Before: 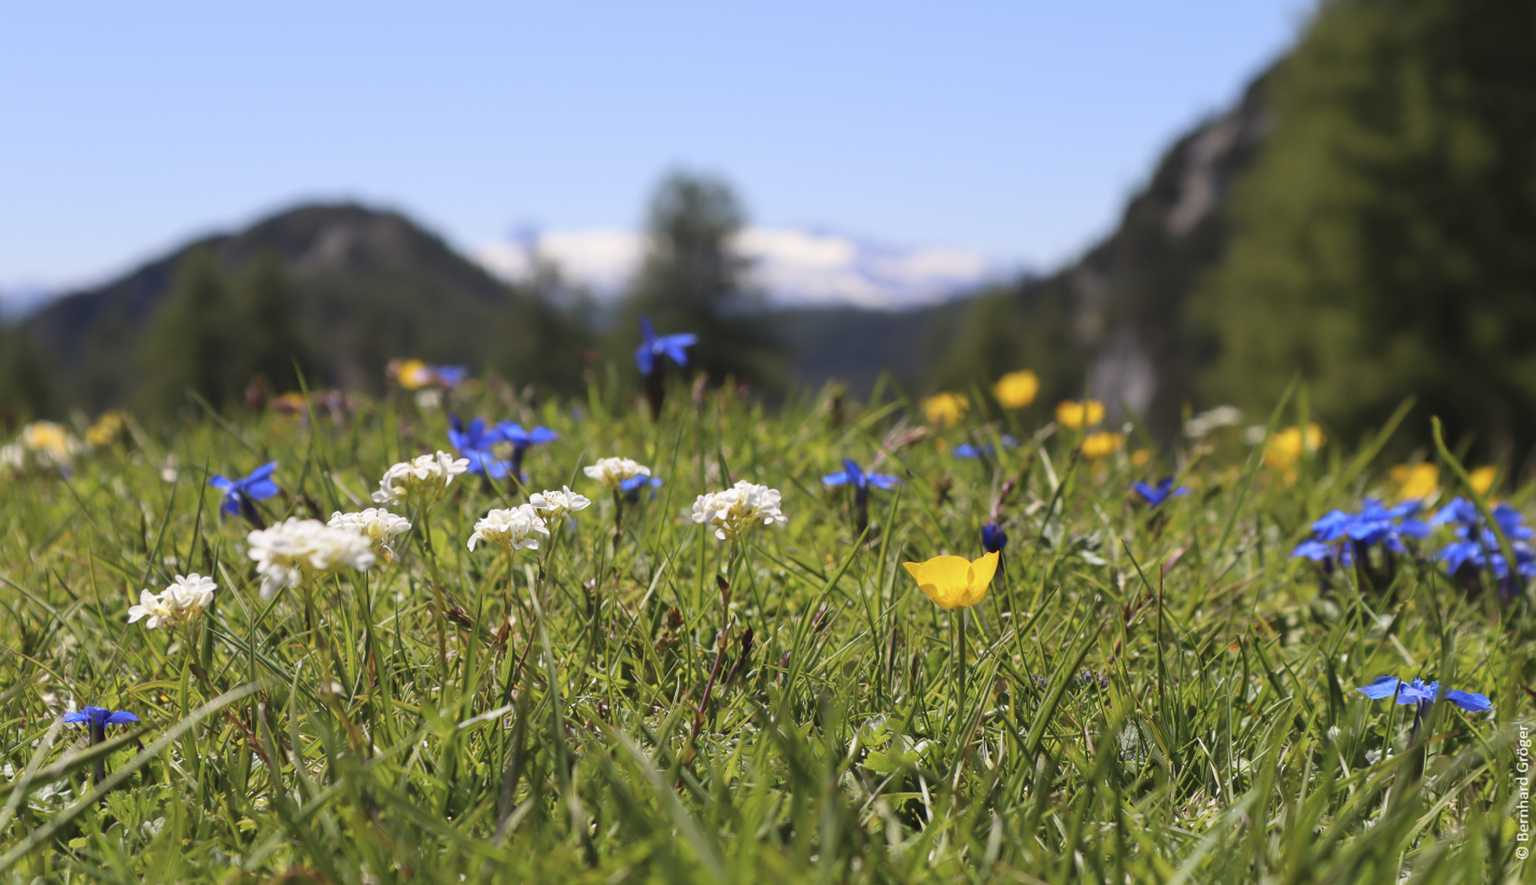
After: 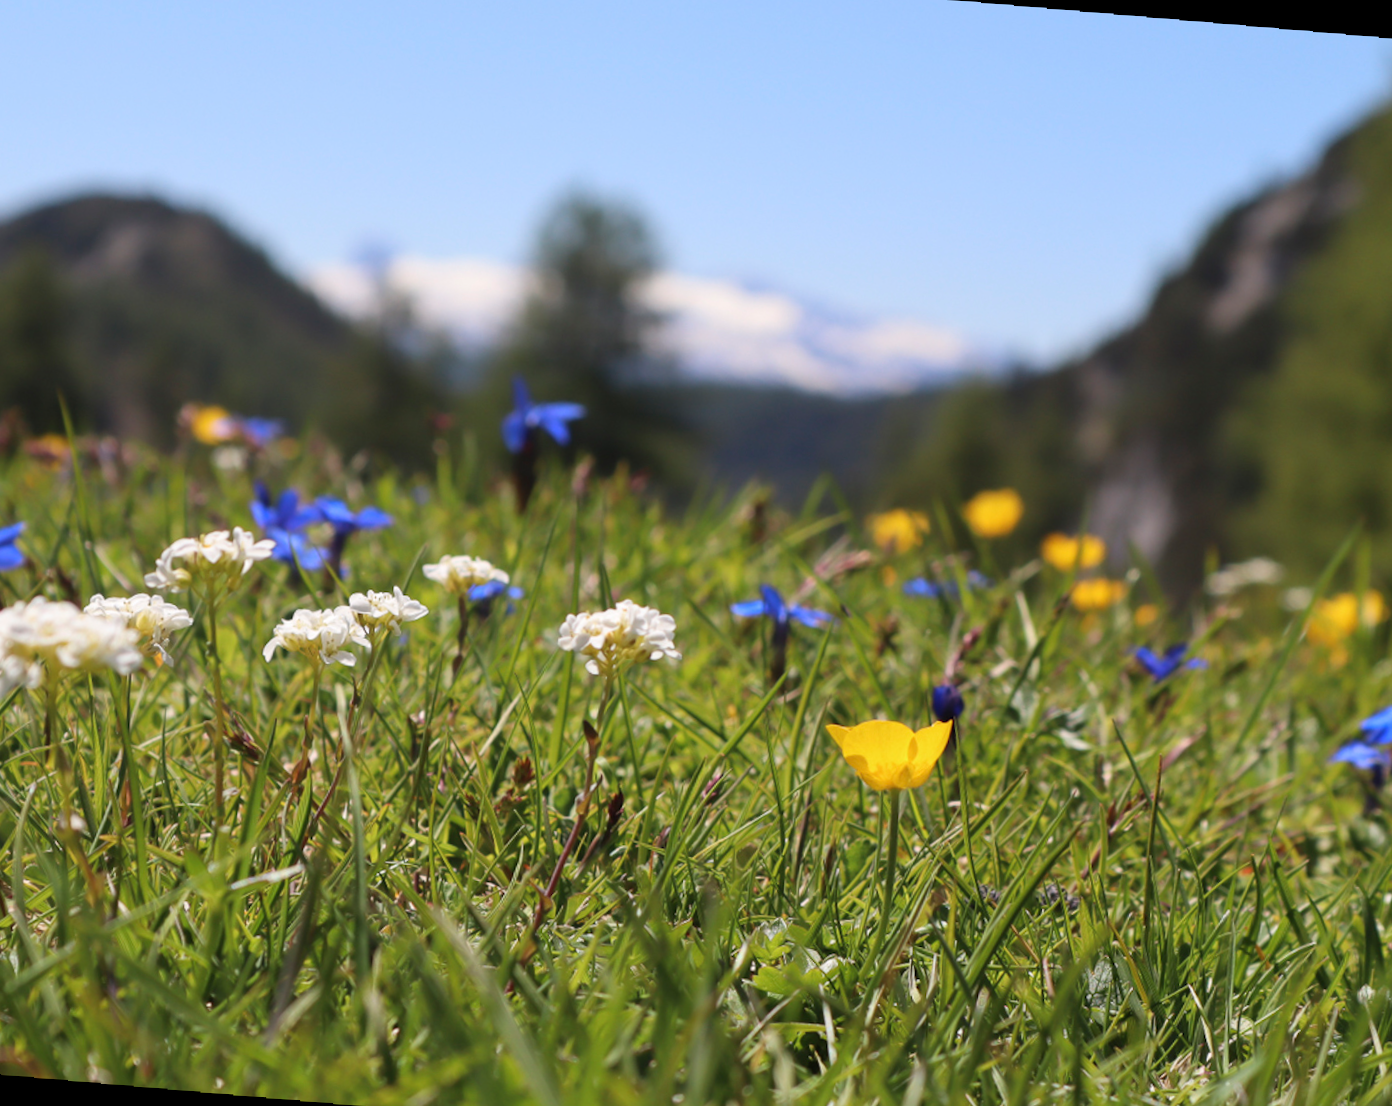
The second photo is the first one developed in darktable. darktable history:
crop and rotate: angle -3.27°, left 14.277%, top 0.028%, right 10.766%, bottom 0.028%
rotate and perspective: rotation 1.72°, automatic cropping off
